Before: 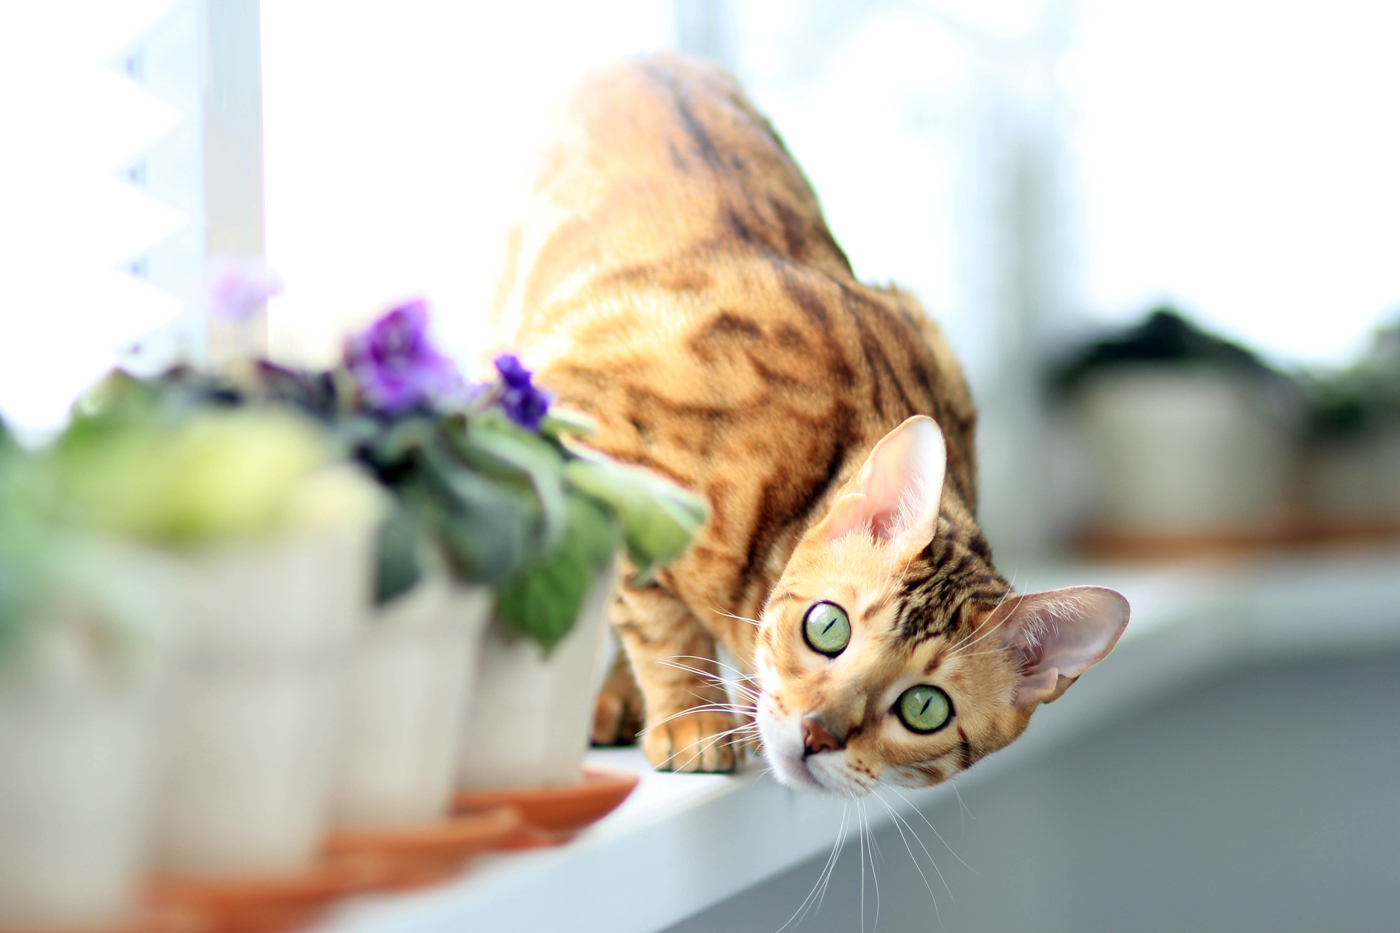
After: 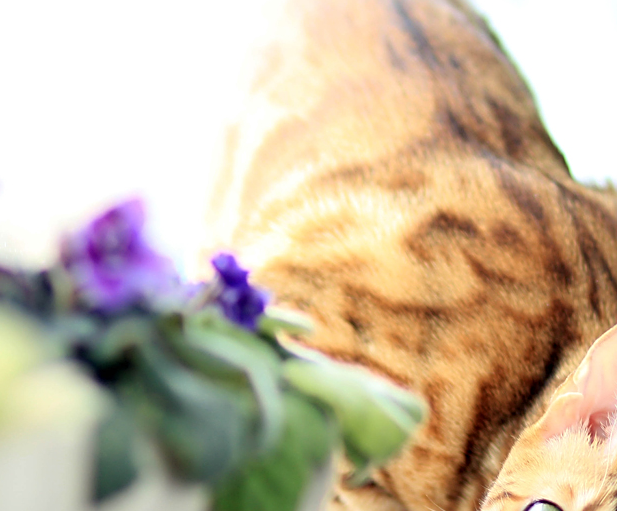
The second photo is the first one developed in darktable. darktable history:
sharpen: on, module defaults
crop: left 20.248%, top 10.86%, right 35.675%, bottom 34.321%
